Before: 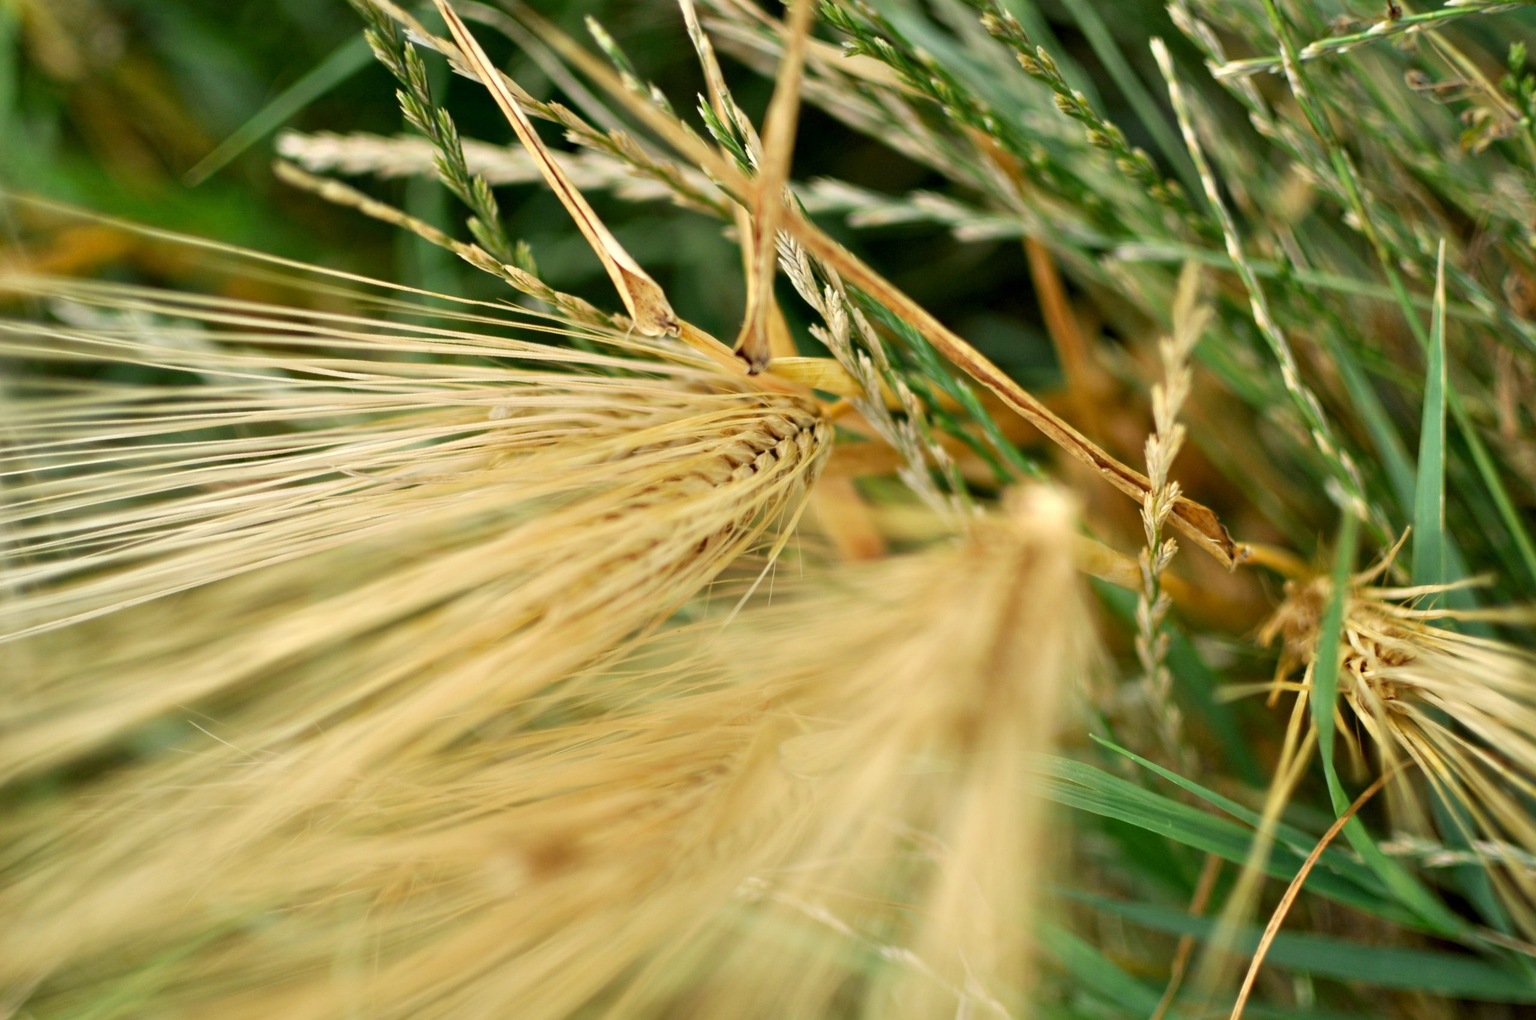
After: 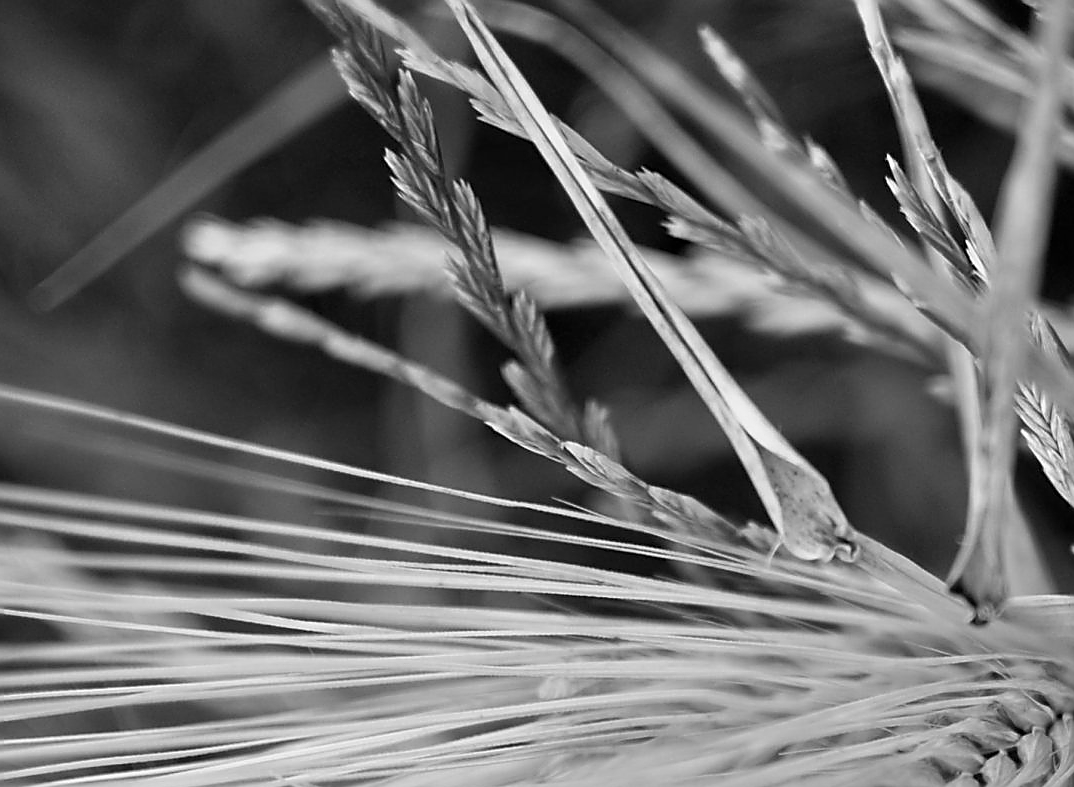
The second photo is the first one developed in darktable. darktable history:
crop and rotate: left 10.817%, top 0.062%, right 47.194%, bottom 53.626%
color calibration: output gray [0.28, 0.41, 0.31, 0], gray › normalize channels true, illuminant same as pipeline (D50), adaptation XYZ, x 0.346, y 0.359, gamut compression 0
sharpen: radius 1.4, amount 1.25, threshold 0.7
